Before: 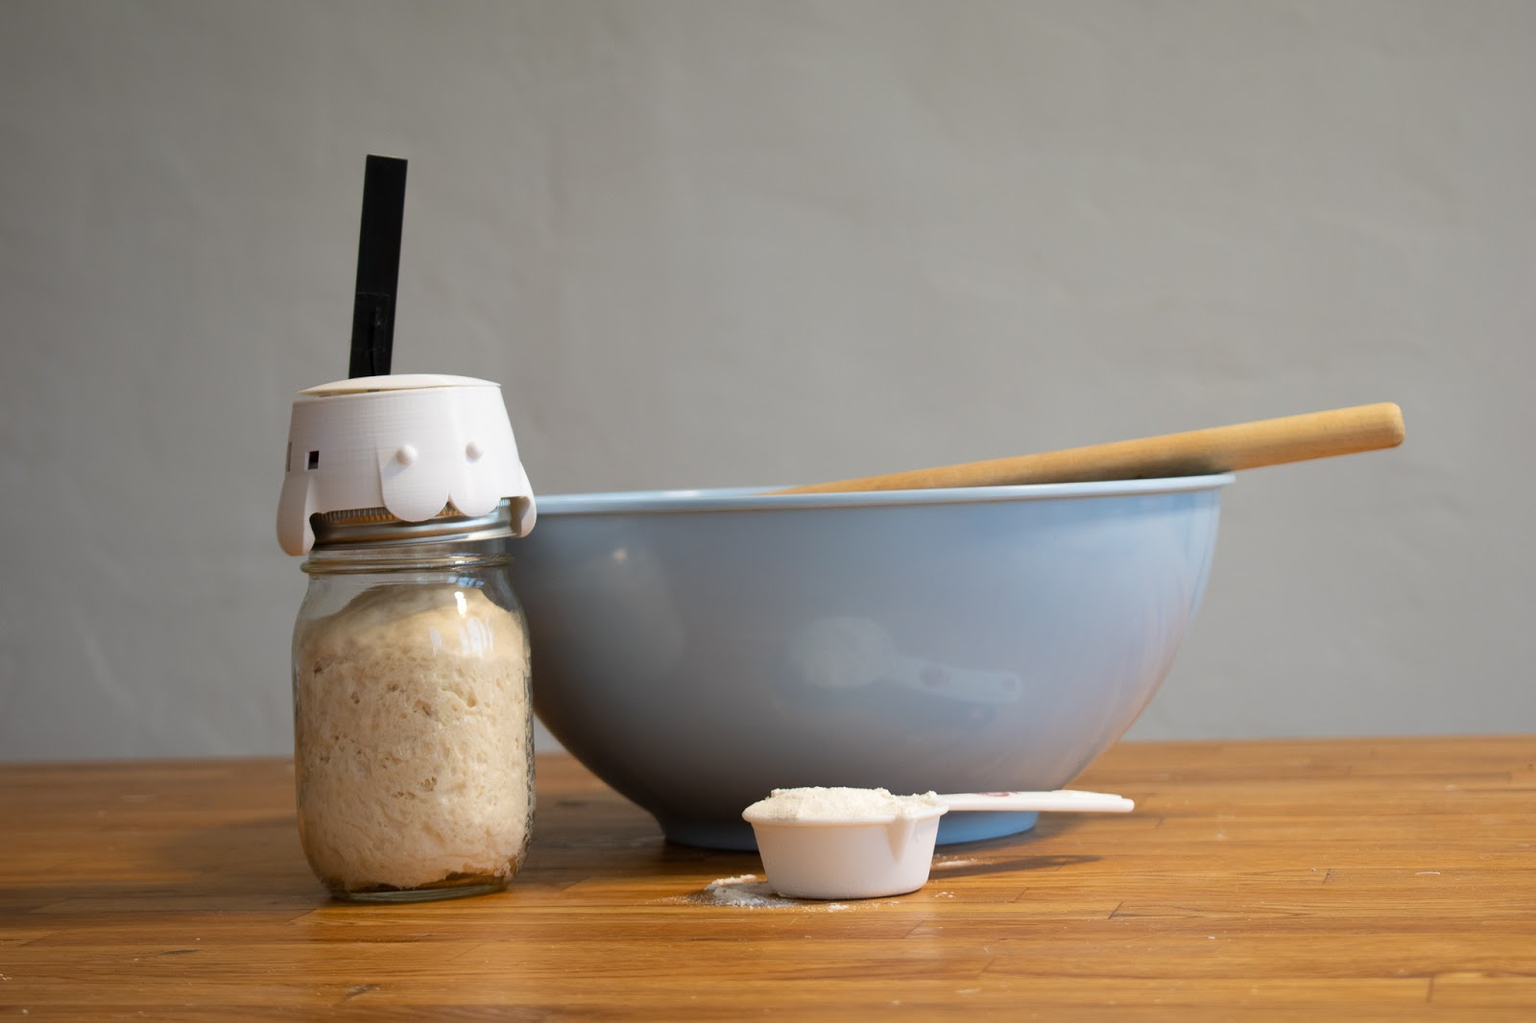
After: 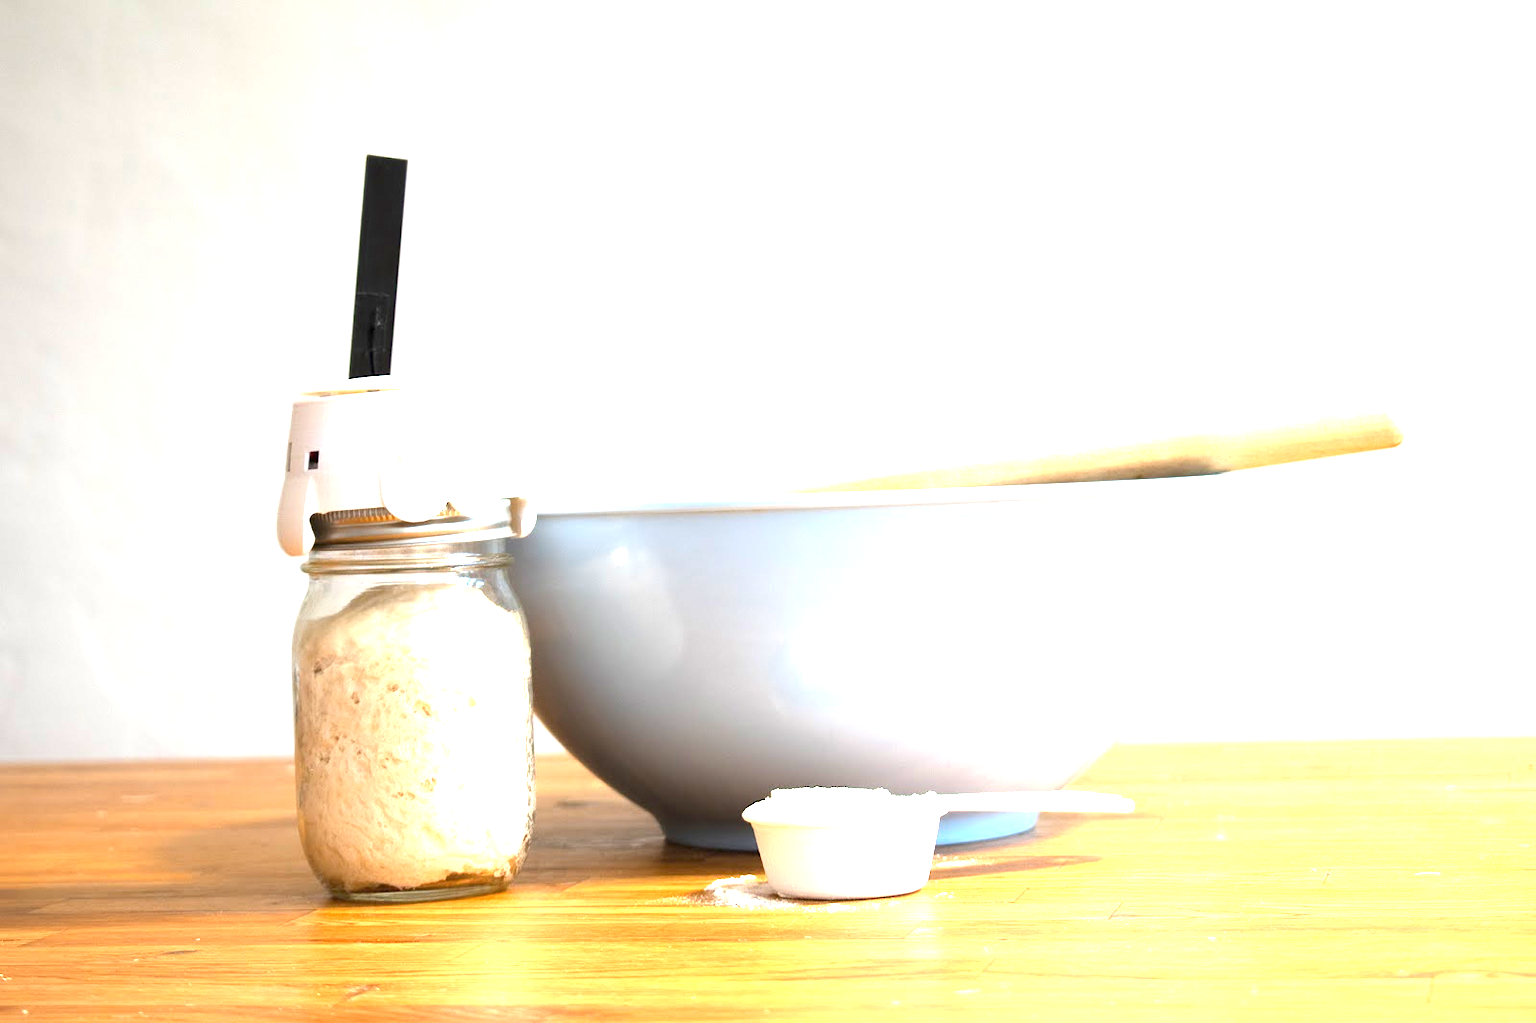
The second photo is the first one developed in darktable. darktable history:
exposure: black level correction 0, exposure 2.348 EV, compensate exposure bias true, compensate highlight preservation false
